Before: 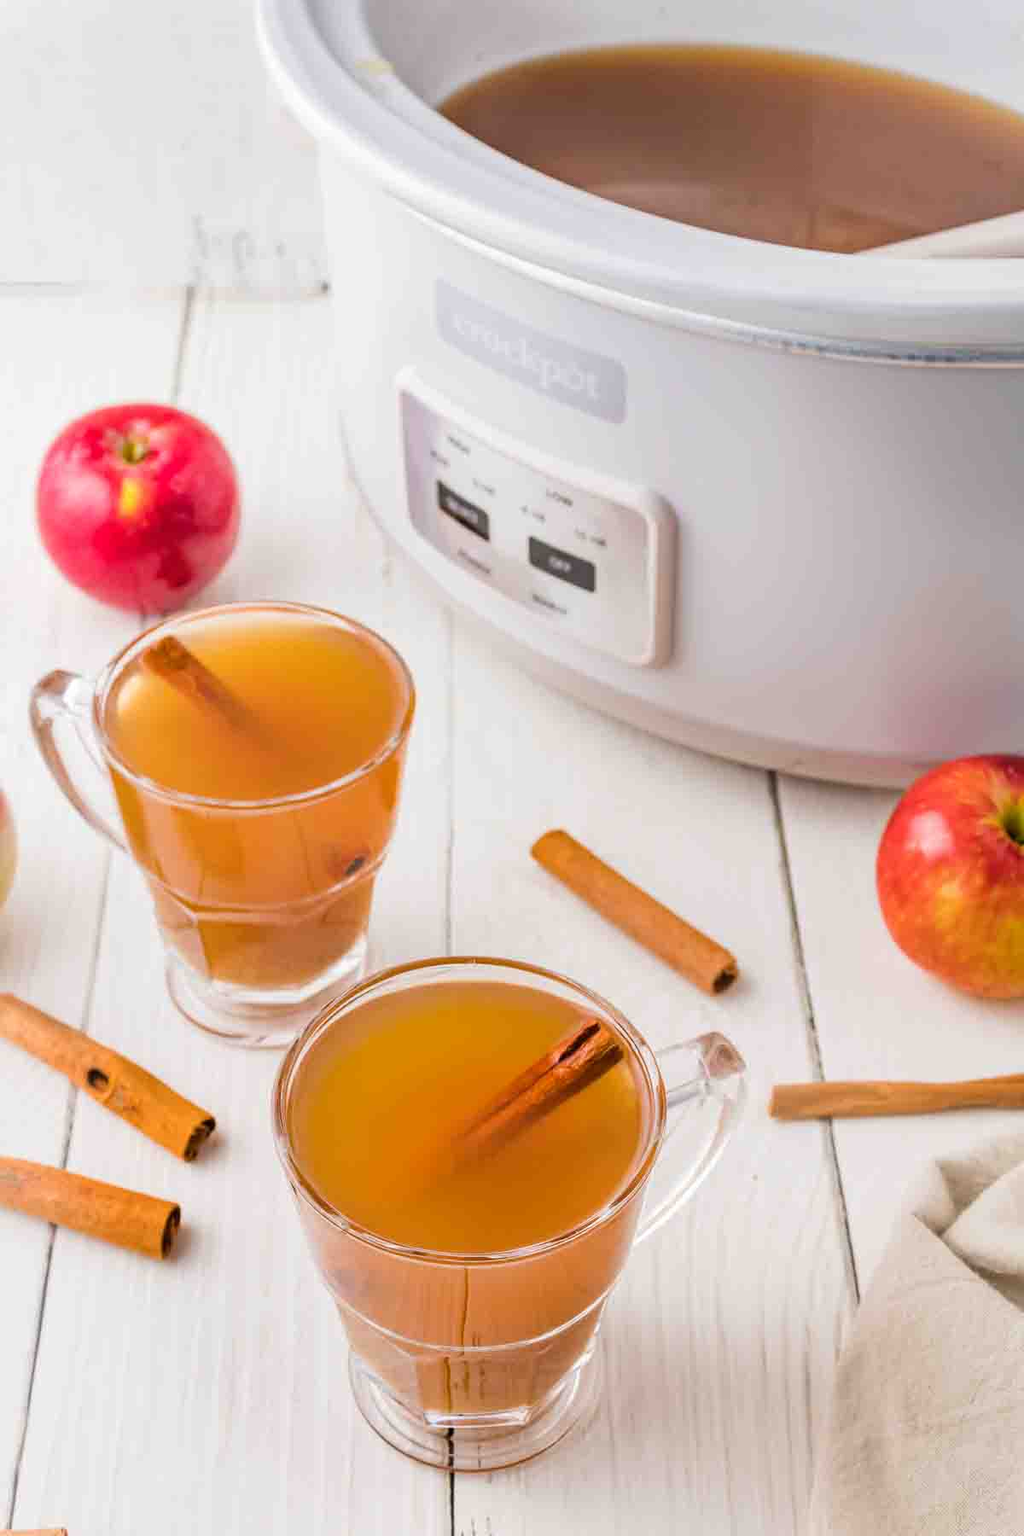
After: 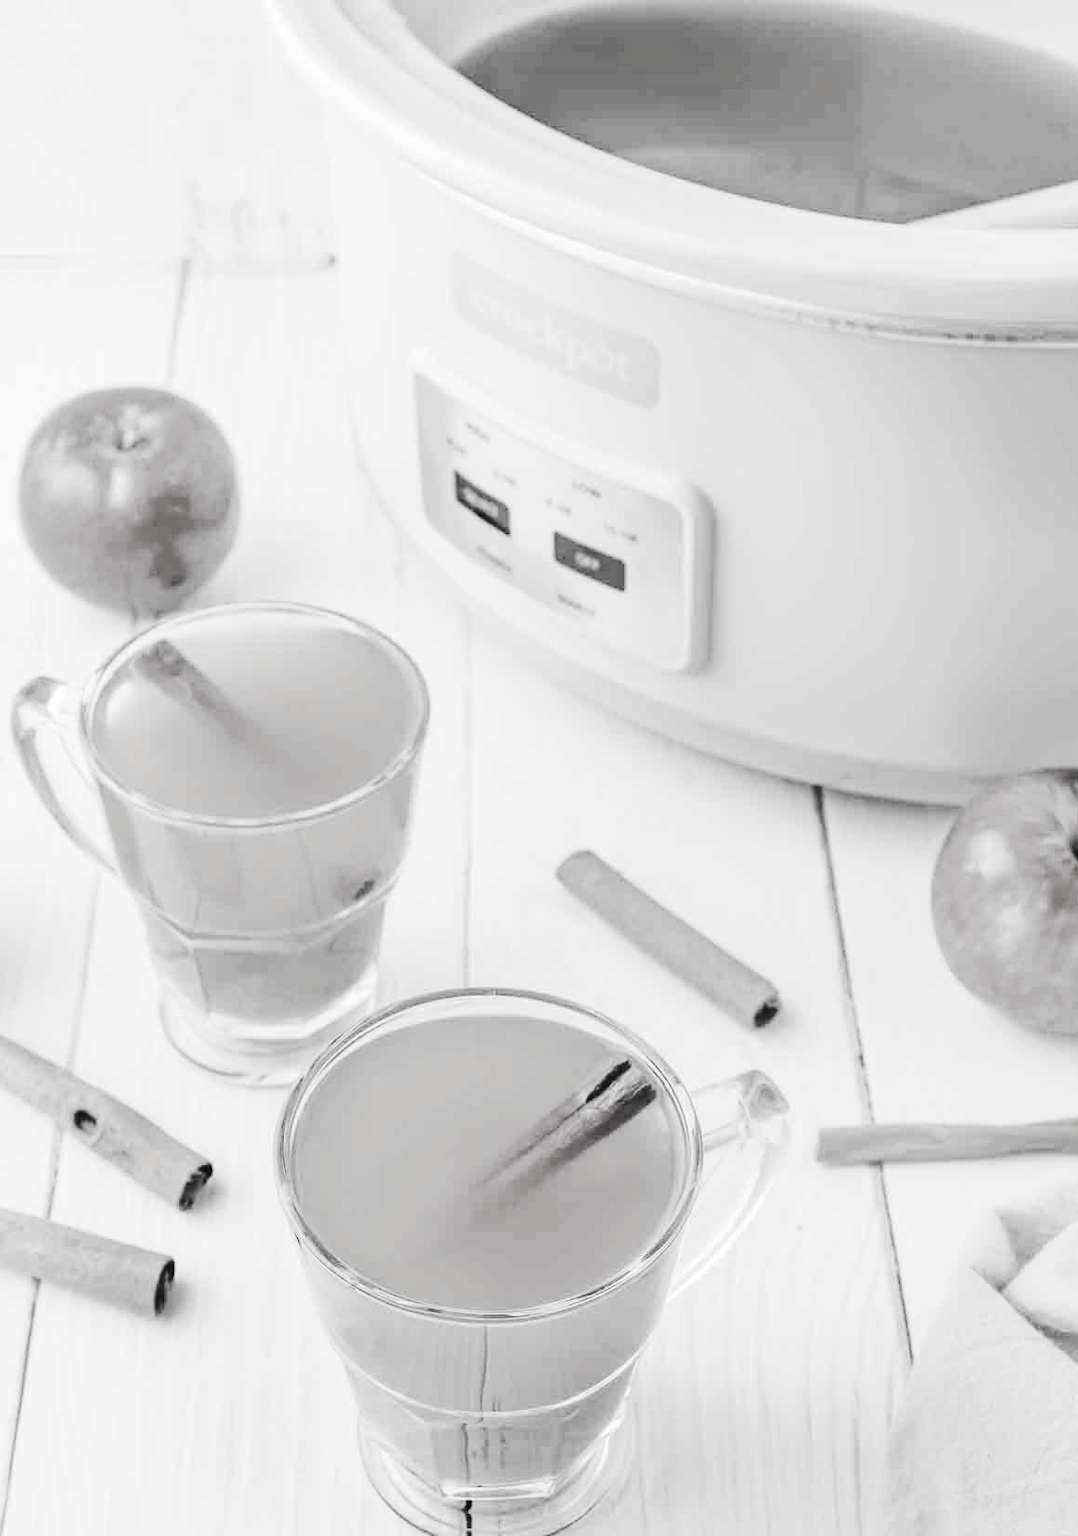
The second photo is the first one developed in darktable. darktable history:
crop: left 1.987%, top 3.127%, right 1.095%, bottom 4.835%
tone curve: curves: ch0 [(0, 0.026) (0.146, 0.158) (0.272, 0.34) (0.453, 0.627) (0.687, 0.829) (1, 1)], preserve colors none
contrast brightness saturation: saturation -0.989
